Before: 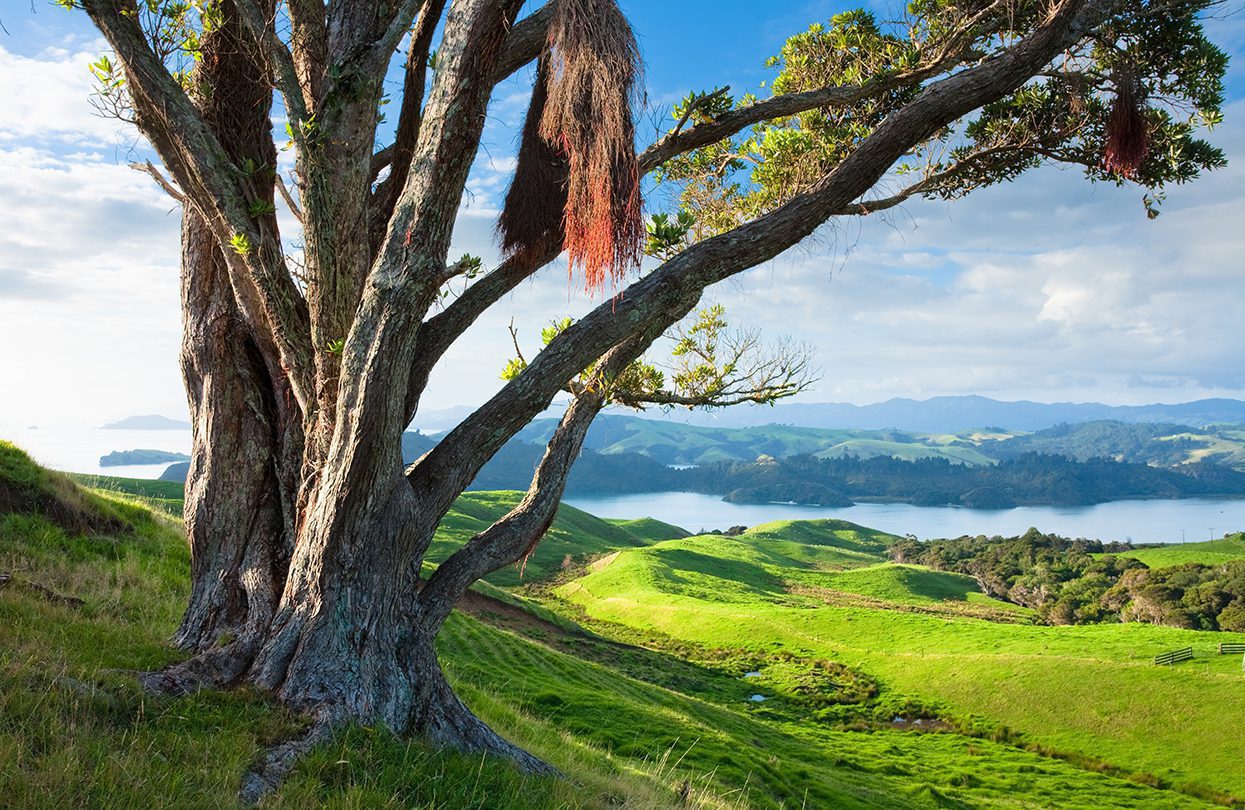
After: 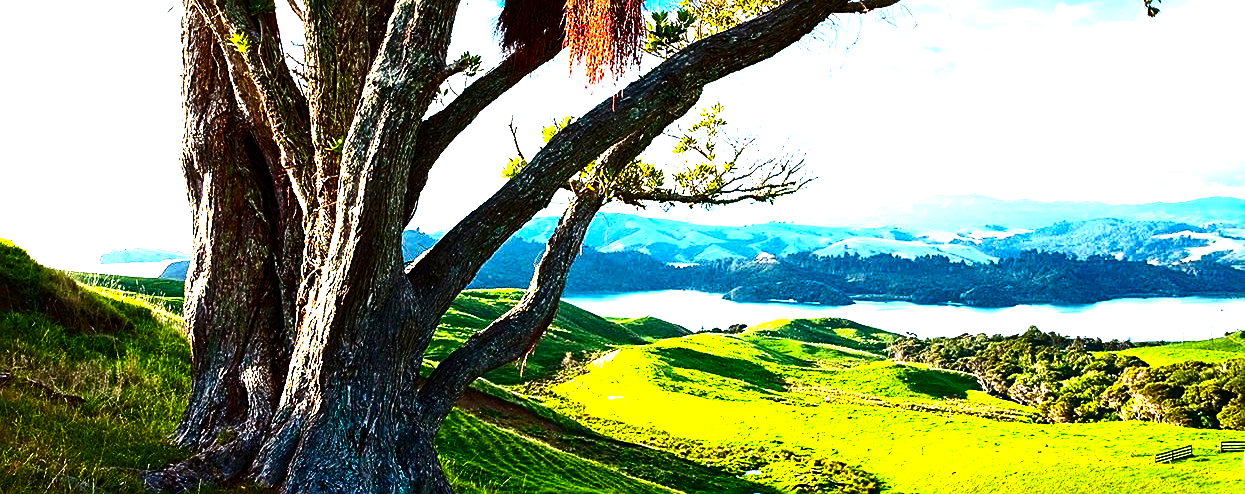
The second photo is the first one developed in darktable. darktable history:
crop and rotate: top 24.994%, bottom 13.984%
sharpen: on, module defaults
color balance rgb: power › chroma 0.226%, power › hue 60.91°, linear chroma grading › global chroma 9.138%, perceptual saturation grading › global saturation 20%, perceptual saturation grading › highlights -50.089%, perceptual saturation grading › shadows 30.814%, perceptual brilliance grading › highlights 74.858%, perceptual brilliance grading › shadows -29.362%, global vibrance 20%
contrast brightness saturation: contrast 0.193, brightness -0.108, saturation 0.207
